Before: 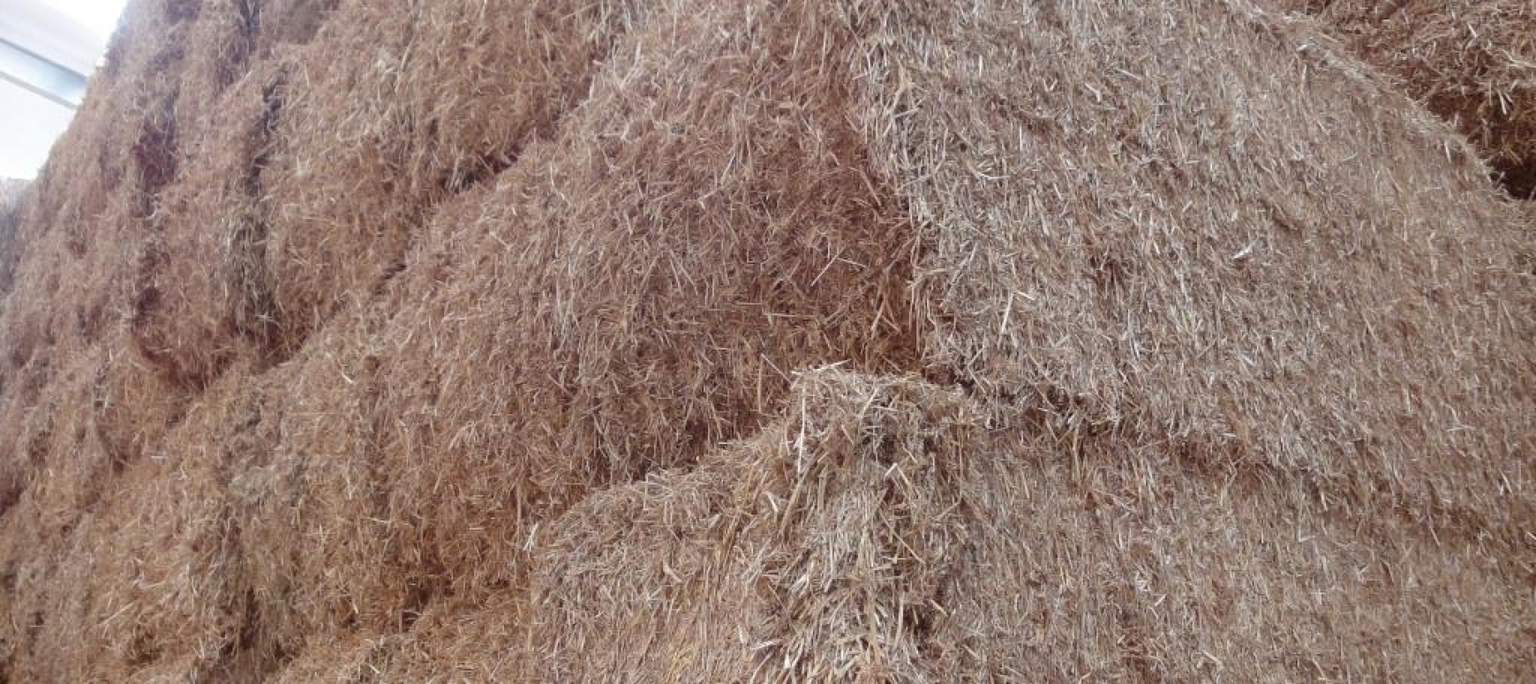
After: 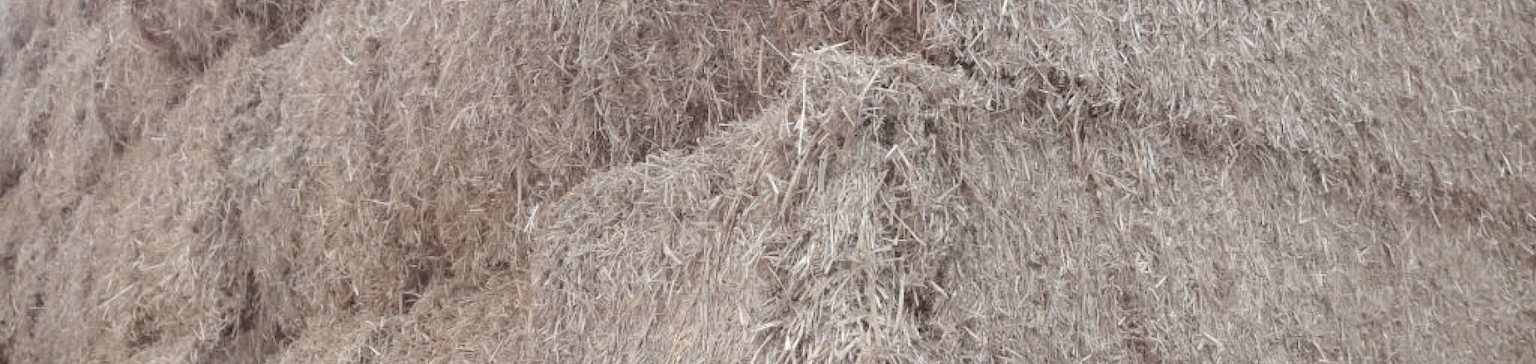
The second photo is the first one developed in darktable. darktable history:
crop and rotate: top 46.603%, right 0.026%
contrast brightness saturation: brightness 0.184, saturation -0.481
